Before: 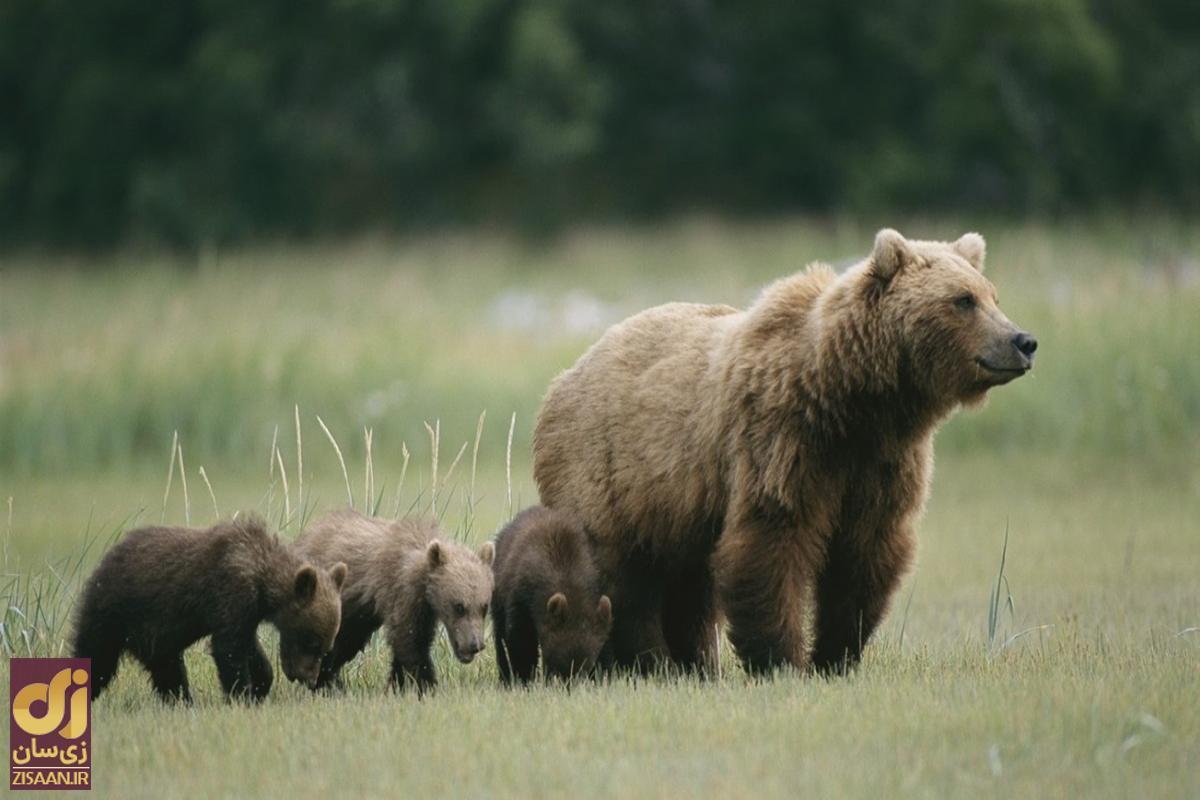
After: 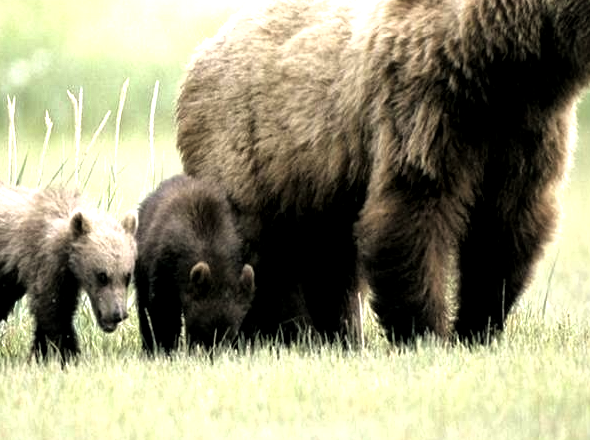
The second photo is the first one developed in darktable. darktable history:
exposure: black level correction 0, exposure 0.591 EV, compensate exposure bias true, compensate highlight preservation false
crop: left 29.764%, top 41.432%, right 20.999%, bottom 3.506%
filmic rgb: black relative exposure -8.23 EV, white relative exposure 2.22 EV, threshold 5.94 EV, hardness 7.07, latitude 86.5%, contrast 1.682, highlights saturation mix -4.05%, shadows ↔ highlights balance -2.47%, add noise in highlights 0, color science v3 (2019), use custom middle-gray values true, contrast in highlights soft, enable highlight reconstruction true
local contrast: mode bilateral grid, contrast 20, coarseness 49, detail 149%, midtone range 0.2
color zones: curves: ch0 [(0.018, 0.548) (0.197, 0.654) (0.425, 0.447) (0.605, 0.658) (0.732, 0.579)]; ch1 [(0.105, 0.531) (0.224, 0.531) (0.386, 0.39) (0.618, 0.456) (0.732, 0.456) (0.956, 0.421)]; ch2 [(0.039, 0.583) (0.215, 0.465) (0.399, 0.544) (0.465, 0.548) (0.614, 0.447) (0.724, 0.43) (0.882, 0.623) (0.956, 0.632)], mix -129.09%
